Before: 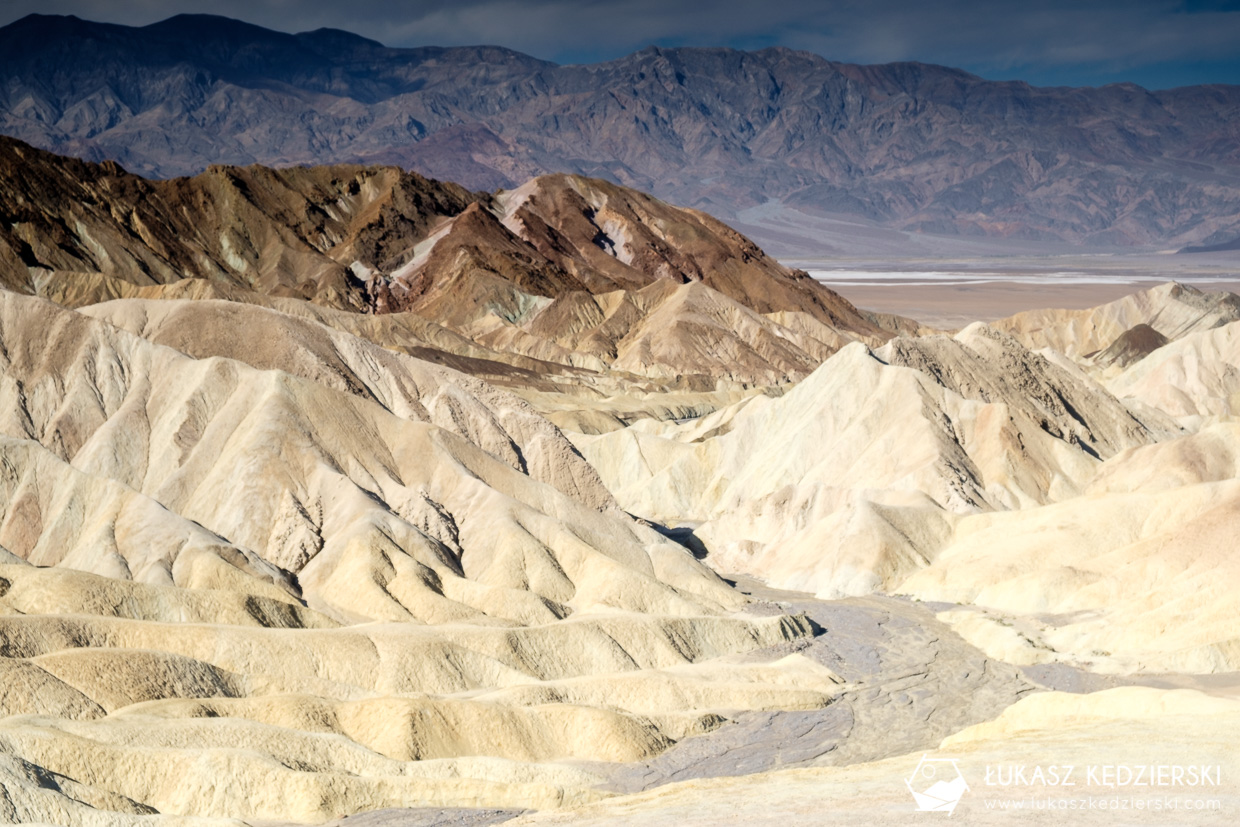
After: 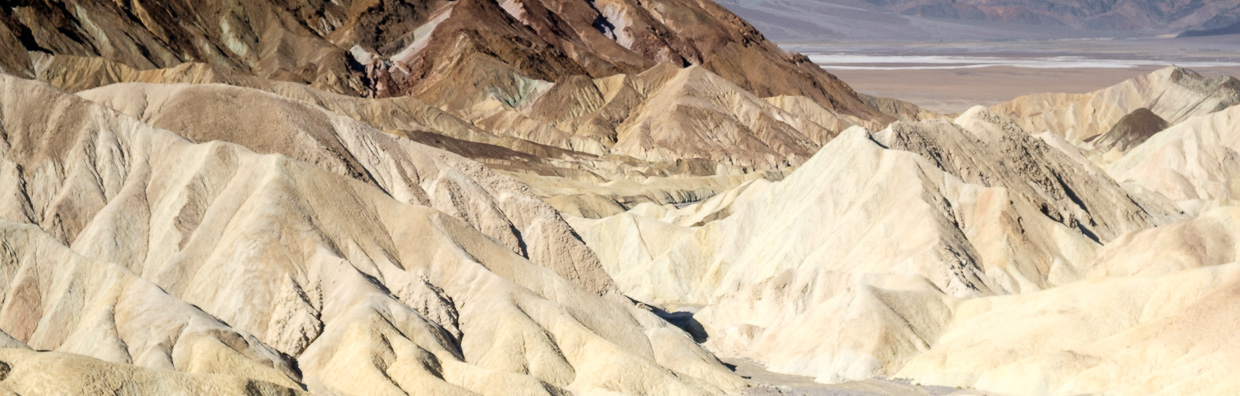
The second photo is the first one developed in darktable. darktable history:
crop and rotate: top 26.159%, bottom 25.868%
